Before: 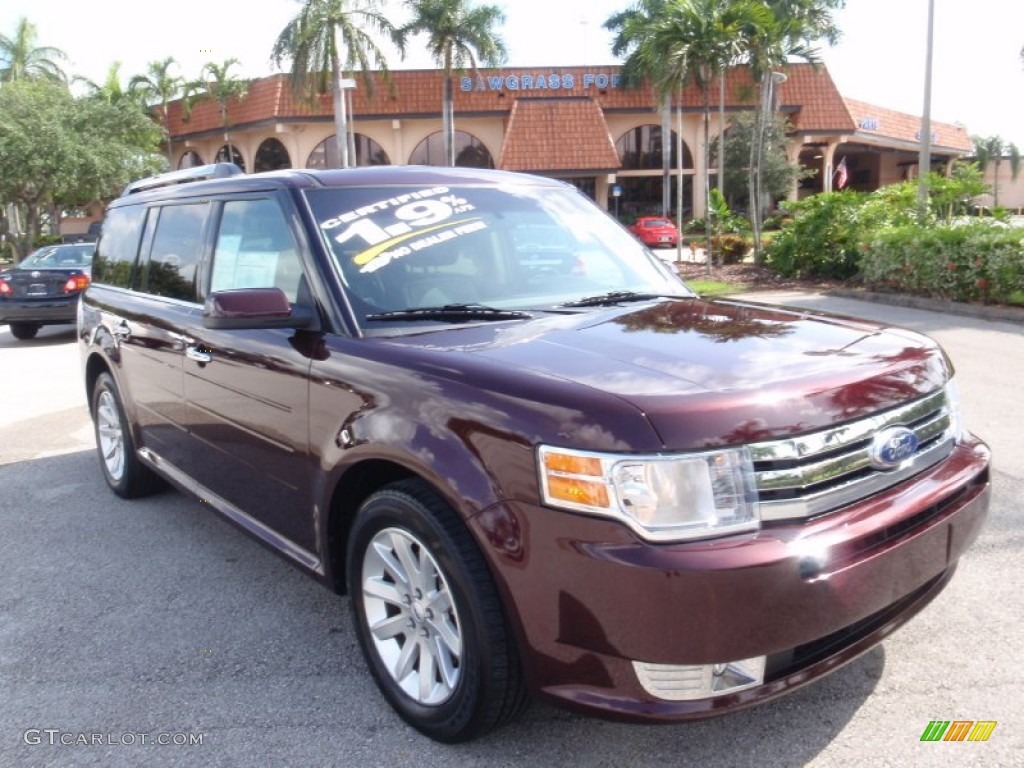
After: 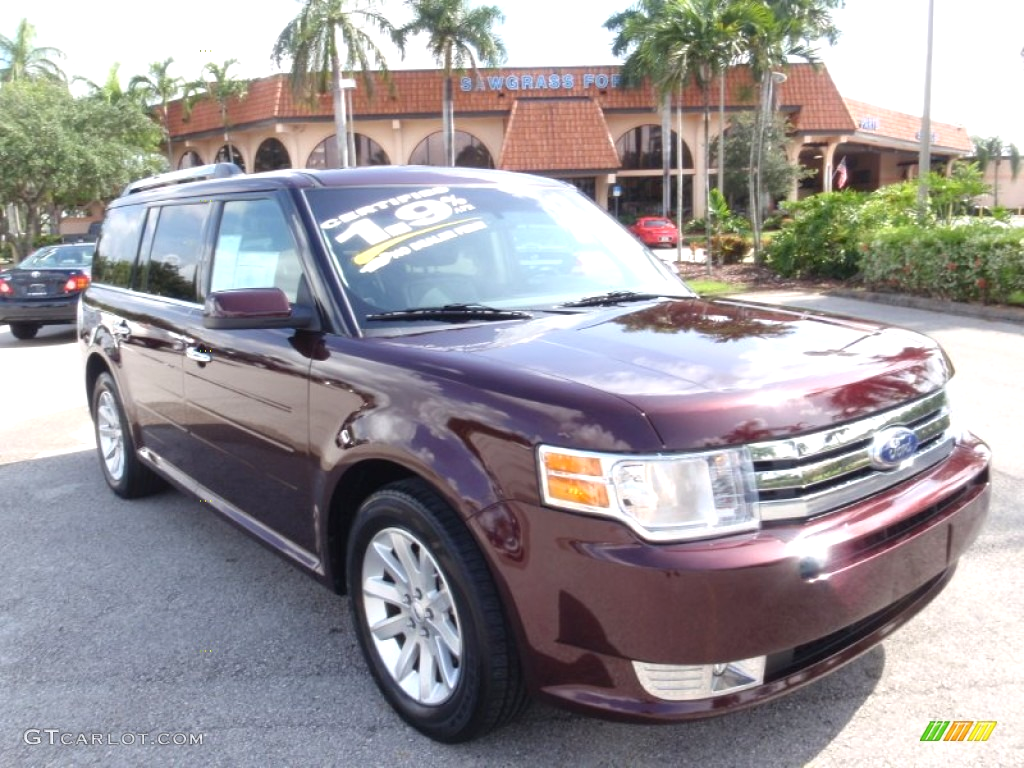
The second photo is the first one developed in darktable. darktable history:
exposure: exposure 0.298 EV, compensate exposure bias true, compensate highlight preservation false
